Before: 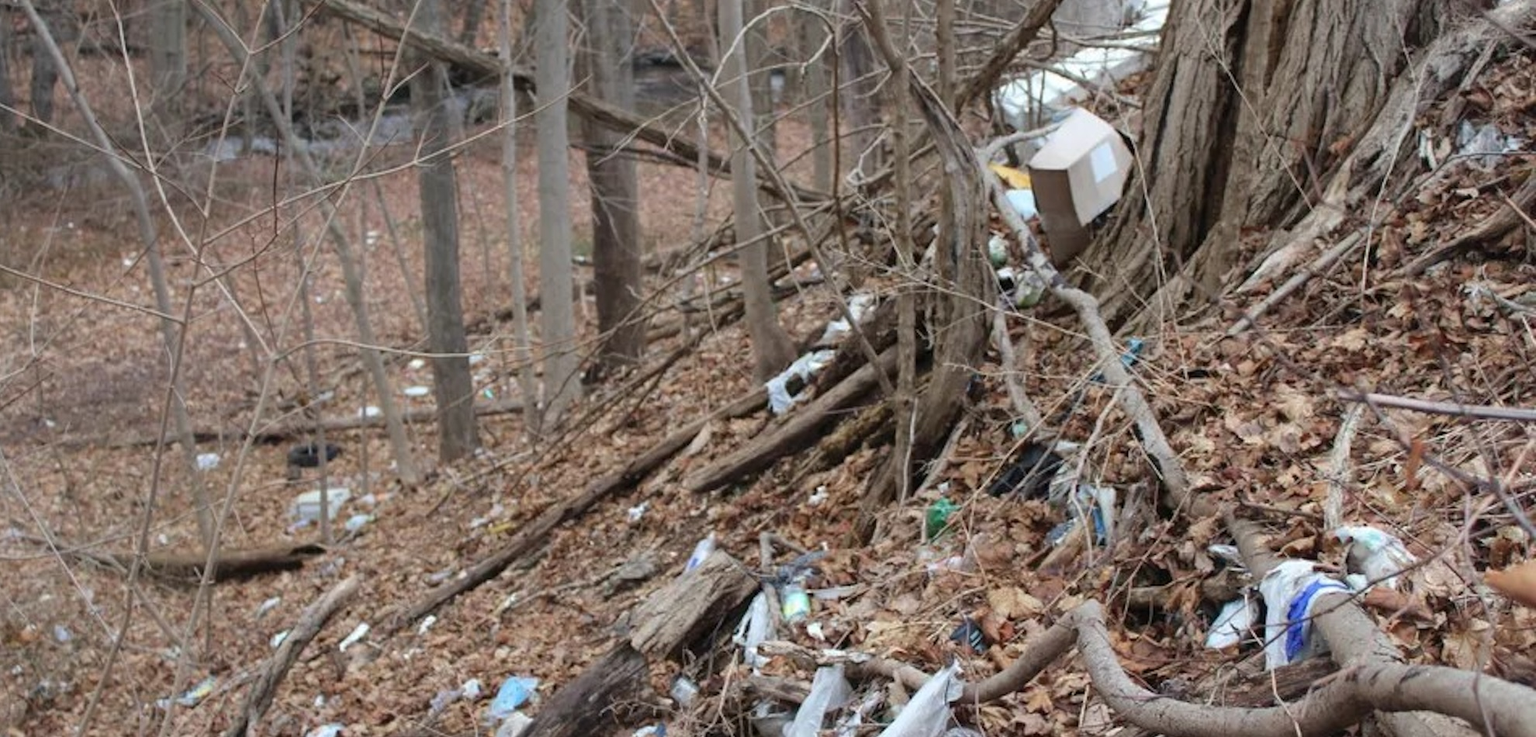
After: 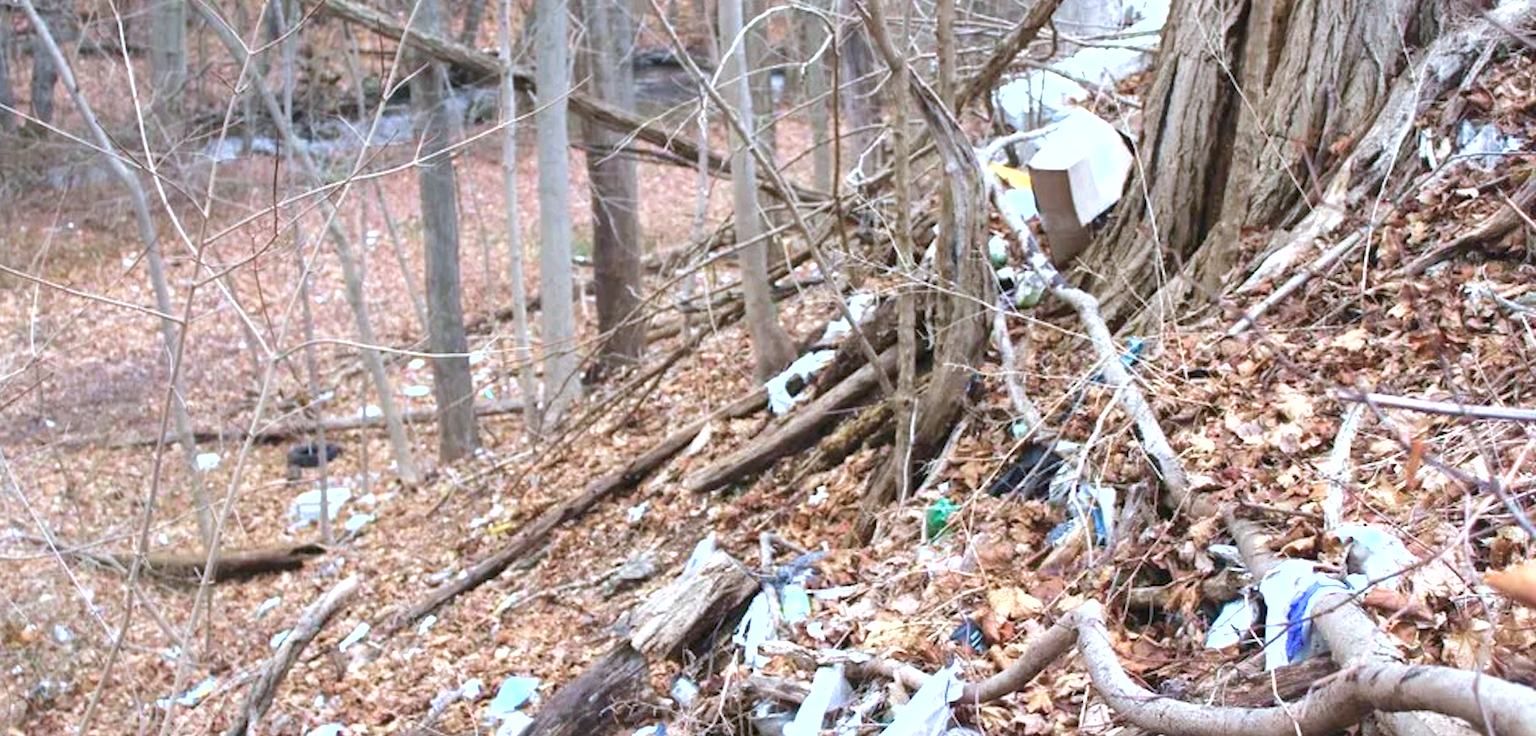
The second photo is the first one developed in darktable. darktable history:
shadows and highlights: radius 125.46, shadows 21.19, highlights -21.19, low approximation 0.01
white balance: red 0.954, blue 1.079
velvia: on, module defaults
exposure: black level correction 0, exposure 1.2 EV, compensate highlight preservation false
